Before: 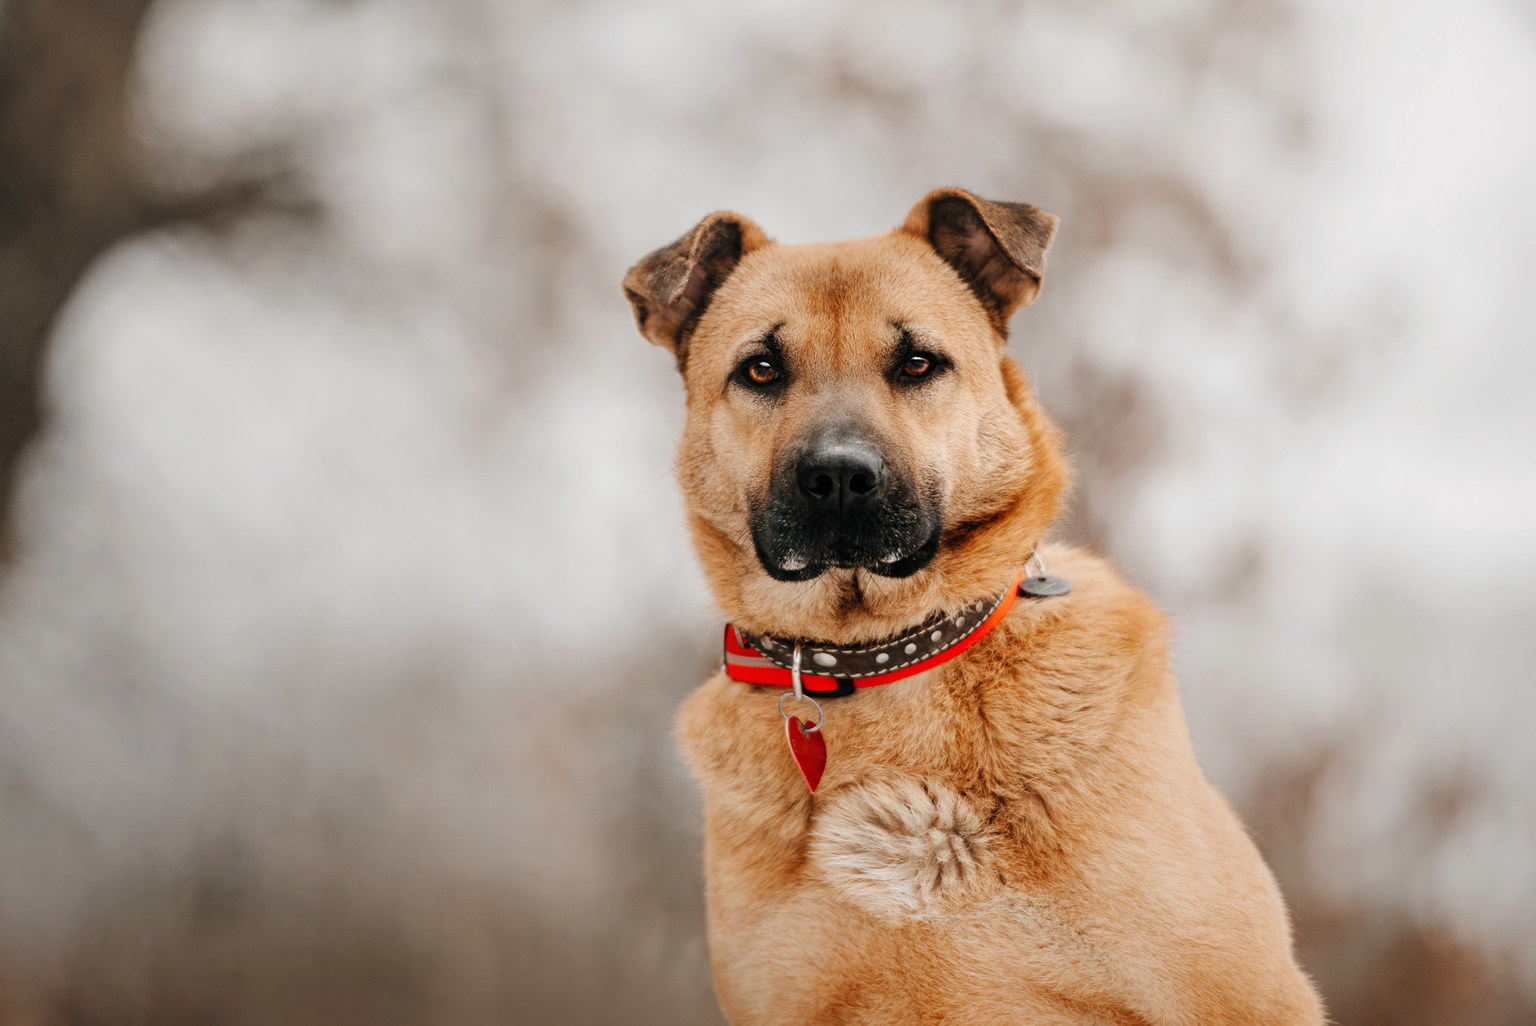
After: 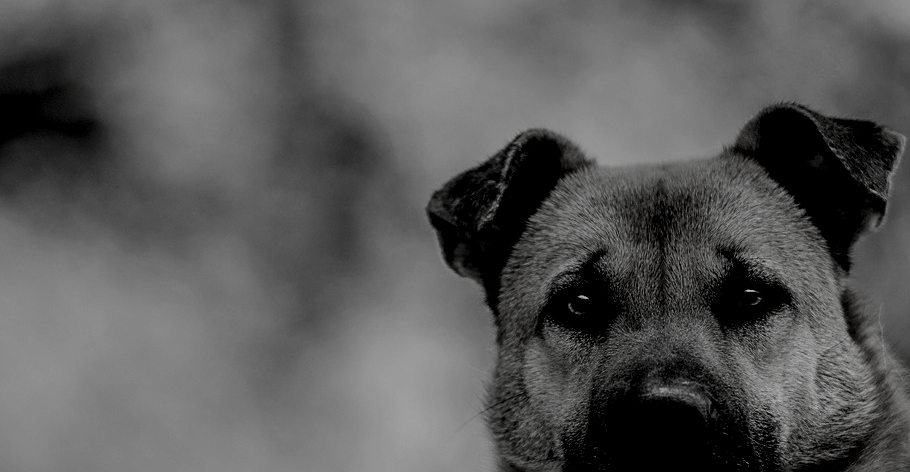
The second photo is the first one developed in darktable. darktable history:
crop: left 15.208%, top 9.118%, right 30.781%, bottom 48.859%
contrast brightness saturation: contrast 0.023, brightness -0.999, saturation -0.985
sharpen: on, module defaults
local contrast: highlights 34%, detail 135%
filmic rgb: black relative exposure -5.09 EV, white relative exposure 3.96 EV, hardness 2.88, contrast 1.298, highlights saturation mix -29.37%, contrast in shadows safe
